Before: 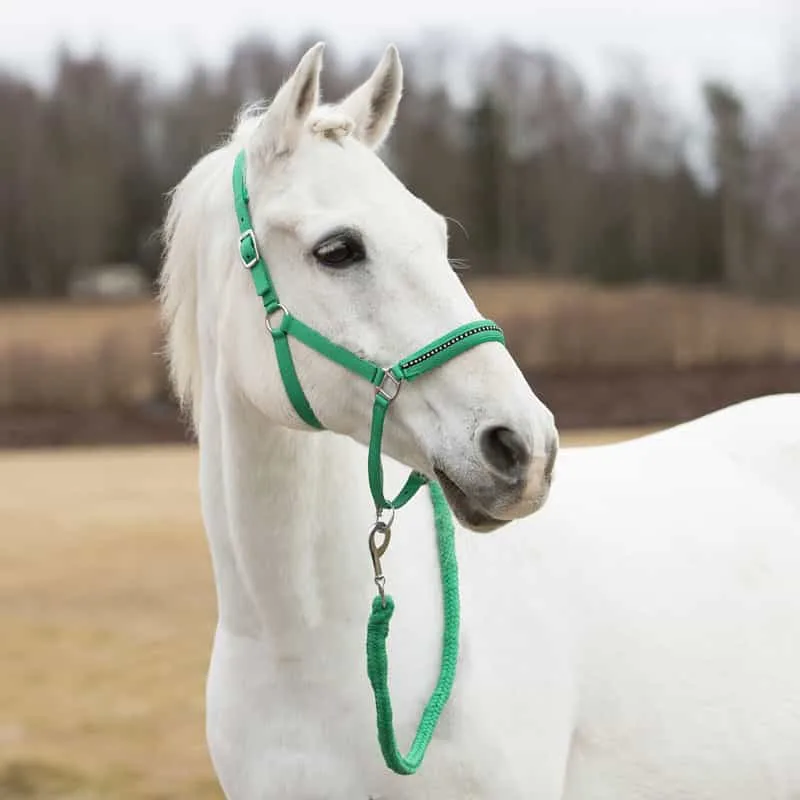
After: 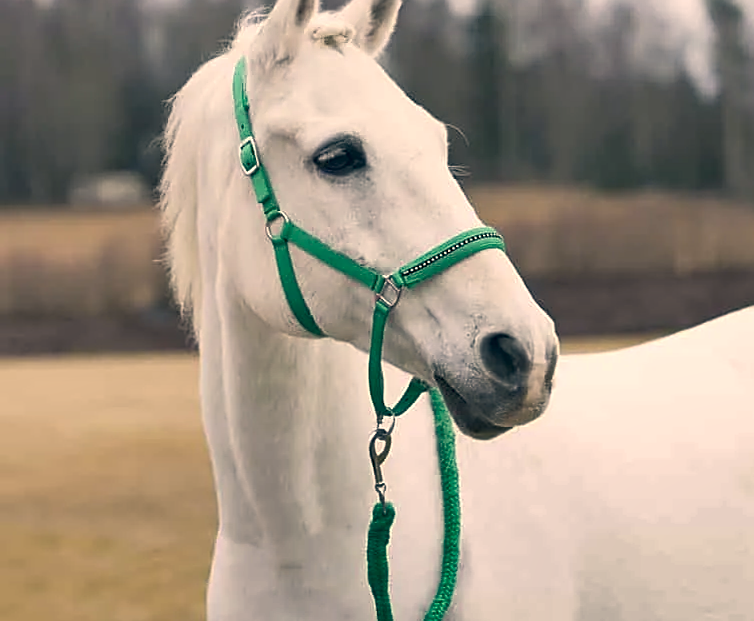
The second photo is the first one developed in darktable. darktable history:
sharpen: on, module defaults
color correction: highlights a* 10.27, highlights b* 13.96, shadows a* -9.99, shadows b* -15.1
crop and rotate: angle 0.056°, top 11.76%, right 5.78%, bottom 10.677%
shadows and highlights: shadows 30.63, highlights -63.21, soften with gaussian
